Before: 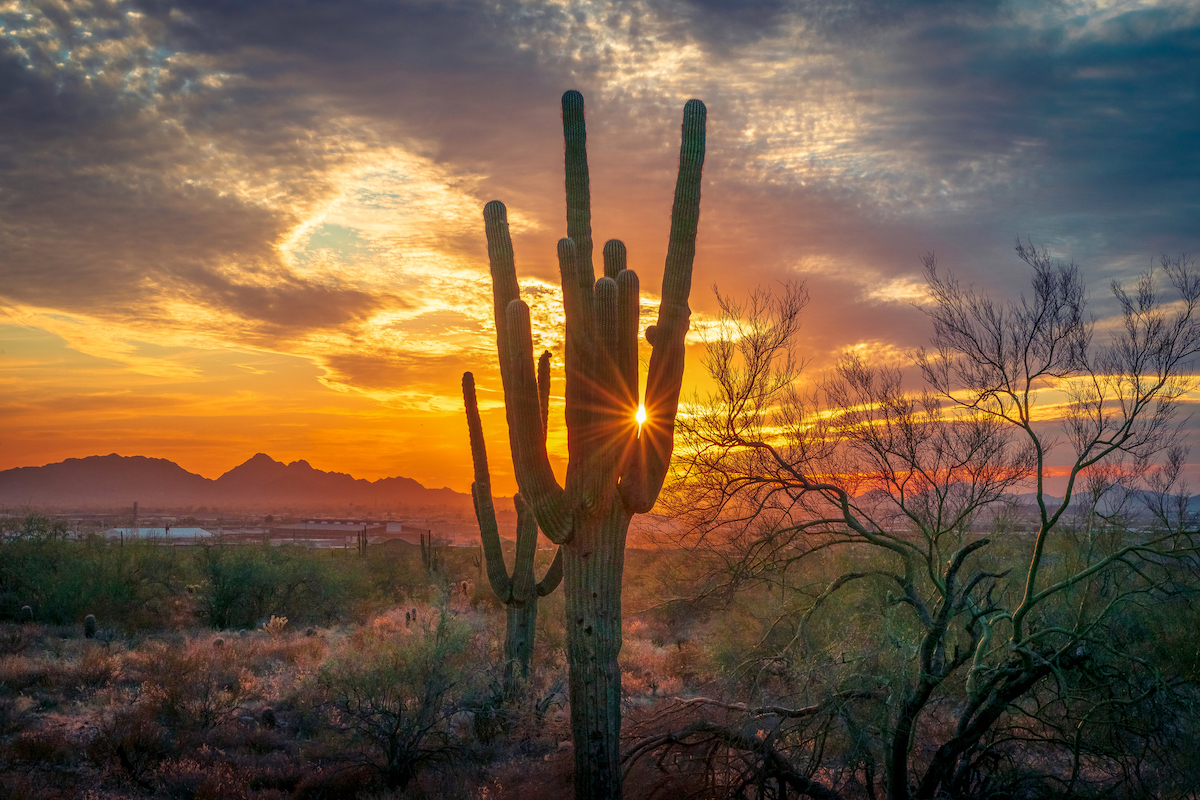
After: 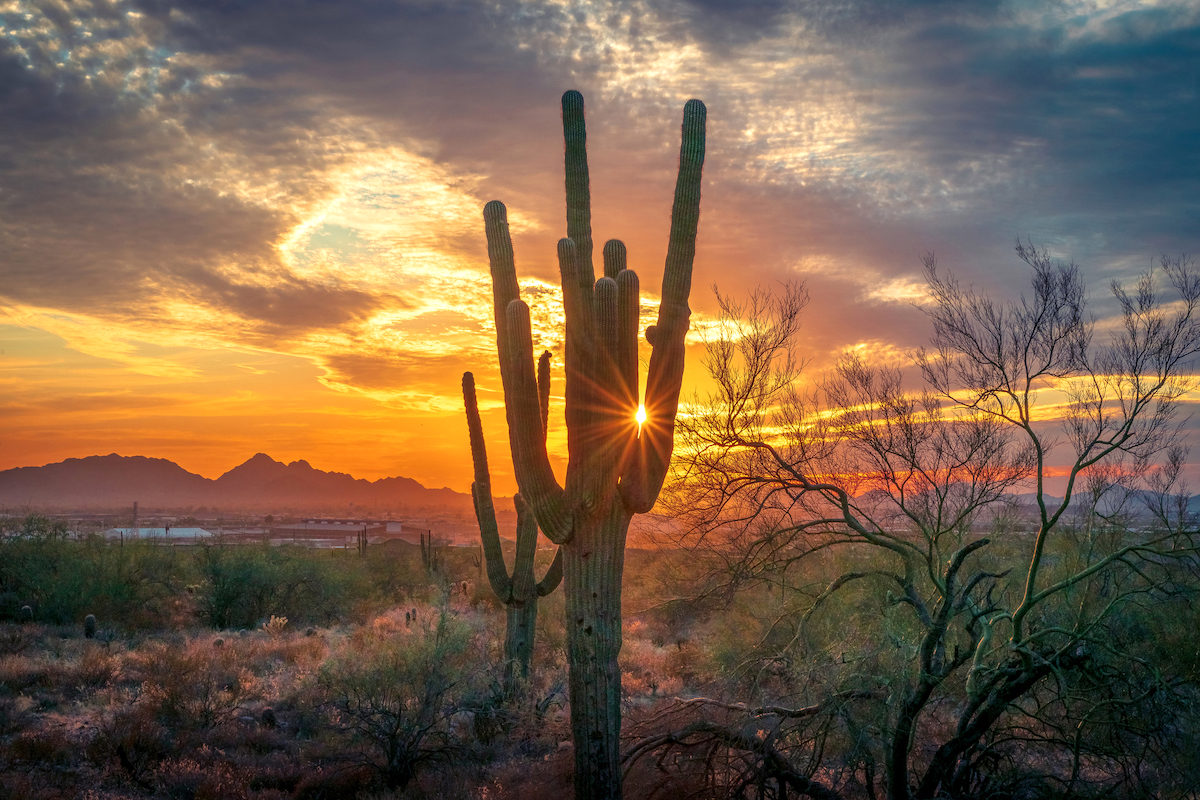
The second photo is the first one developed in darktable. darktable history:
exposure: exposure 0.207 EV, compensate highlight preservation false
contrast brightness saturation: saturation -0.054
